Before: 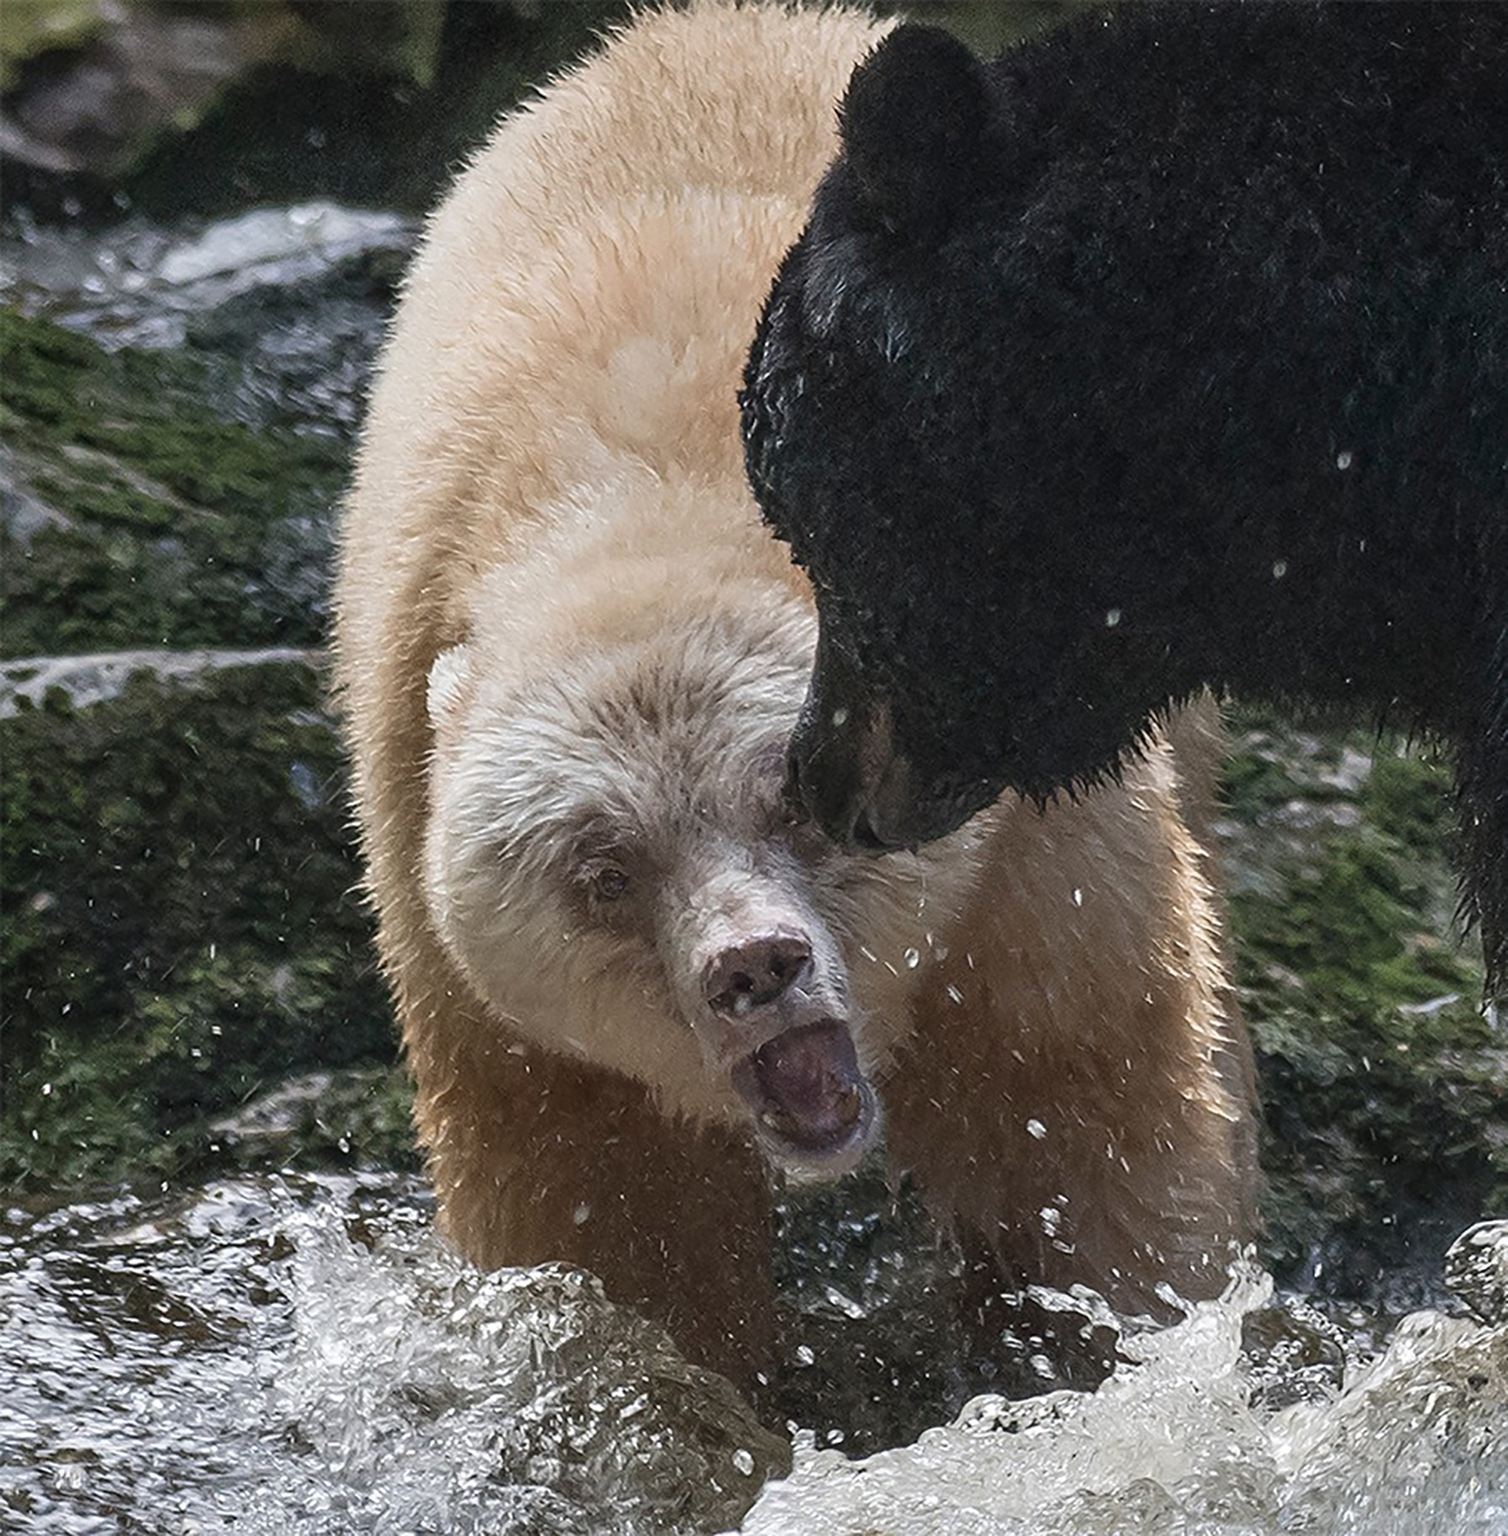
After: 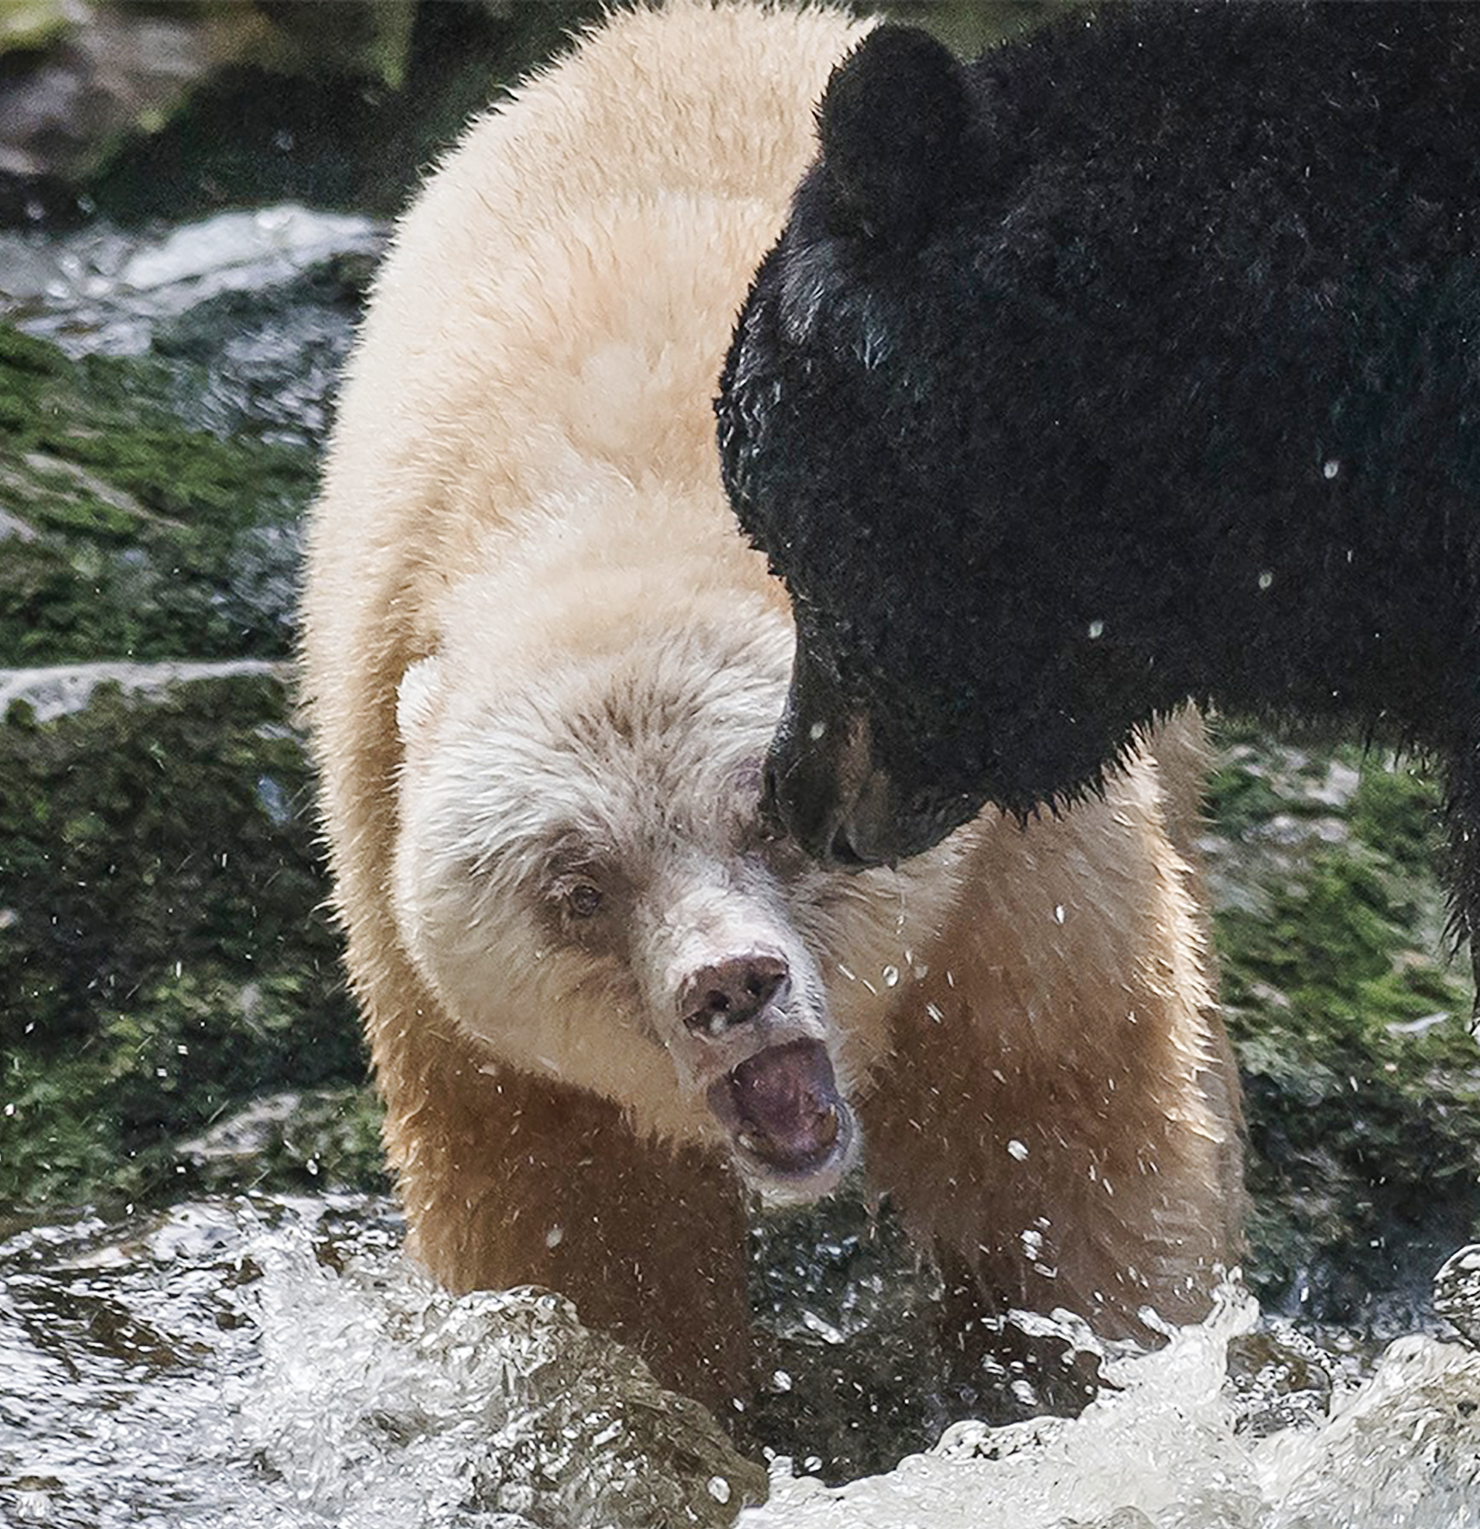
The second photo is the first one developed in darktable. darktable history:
crop and rotate: left 2.536%, right 1.107%, bottom 2.246%
tone curve: curves: ch0 [(0, 0) (0.003, 0.003) (0.011, 0.014) (0.025, 0.031) (0.044, 0.055) (0.069, 0.086) (0.1, 0.124) (0.136, 0.168) (0.177, 0.22) (0.224, 0.278) (0.277, 0.344) (0.335, 0.426) (0.399, 0.515) (0.468, 0.597) (0.543, 0.672) (0.623, 0.746) (0.709, 0.815) (0.801, 0.881) (0.898, 0.939) (1, 1)], preserve colors none
